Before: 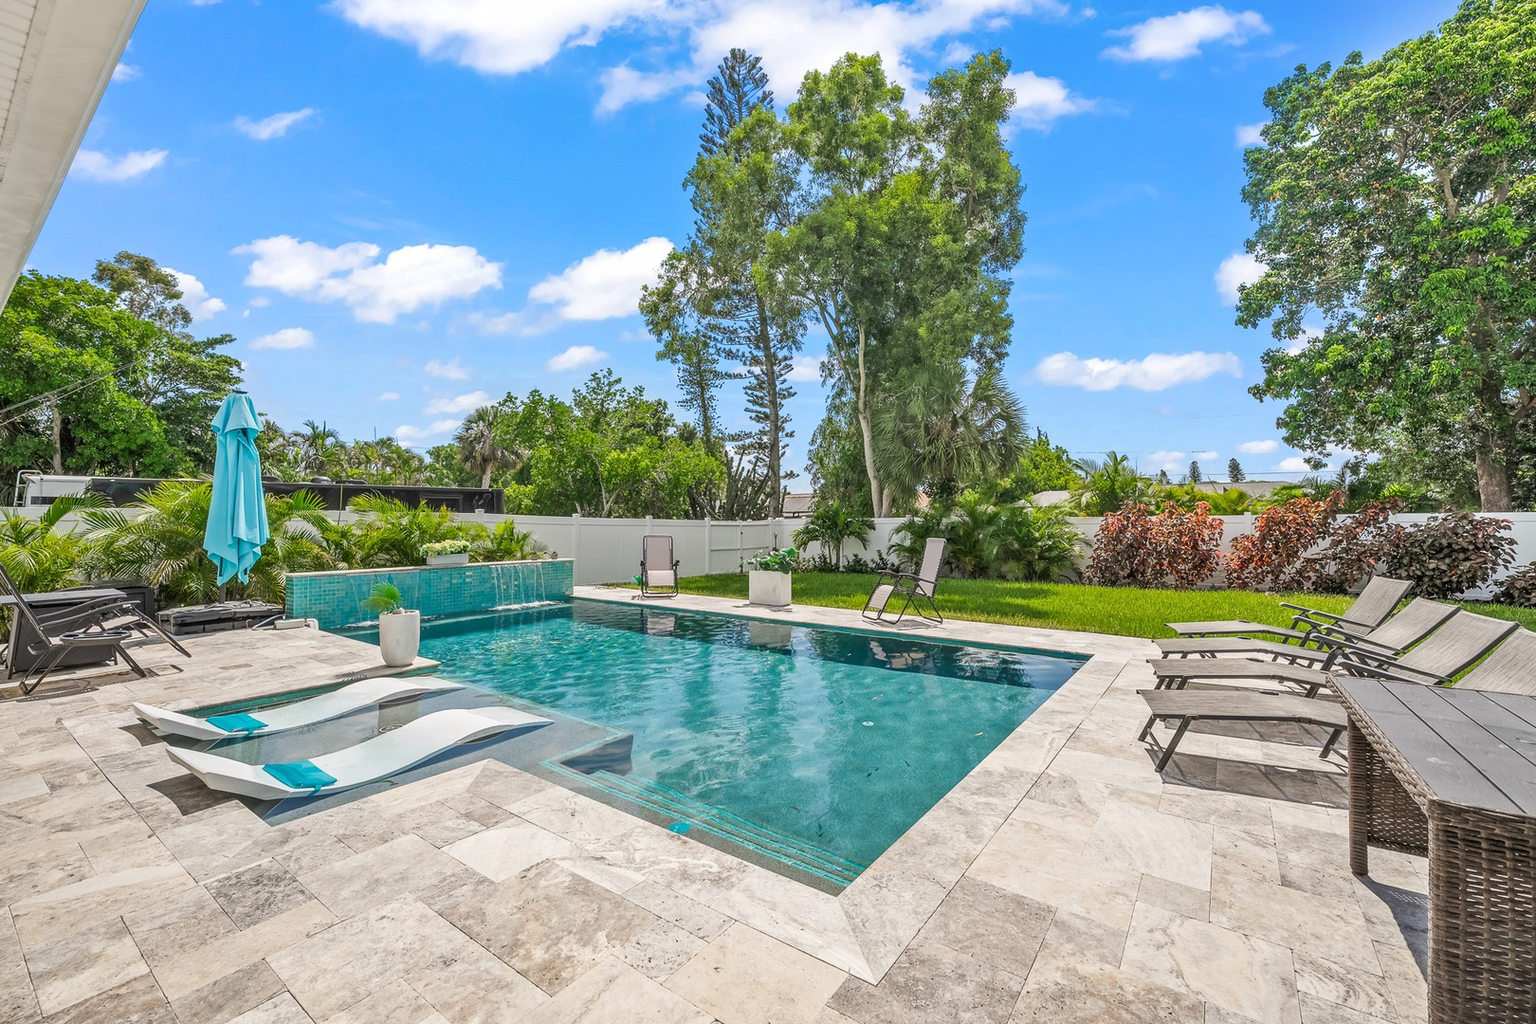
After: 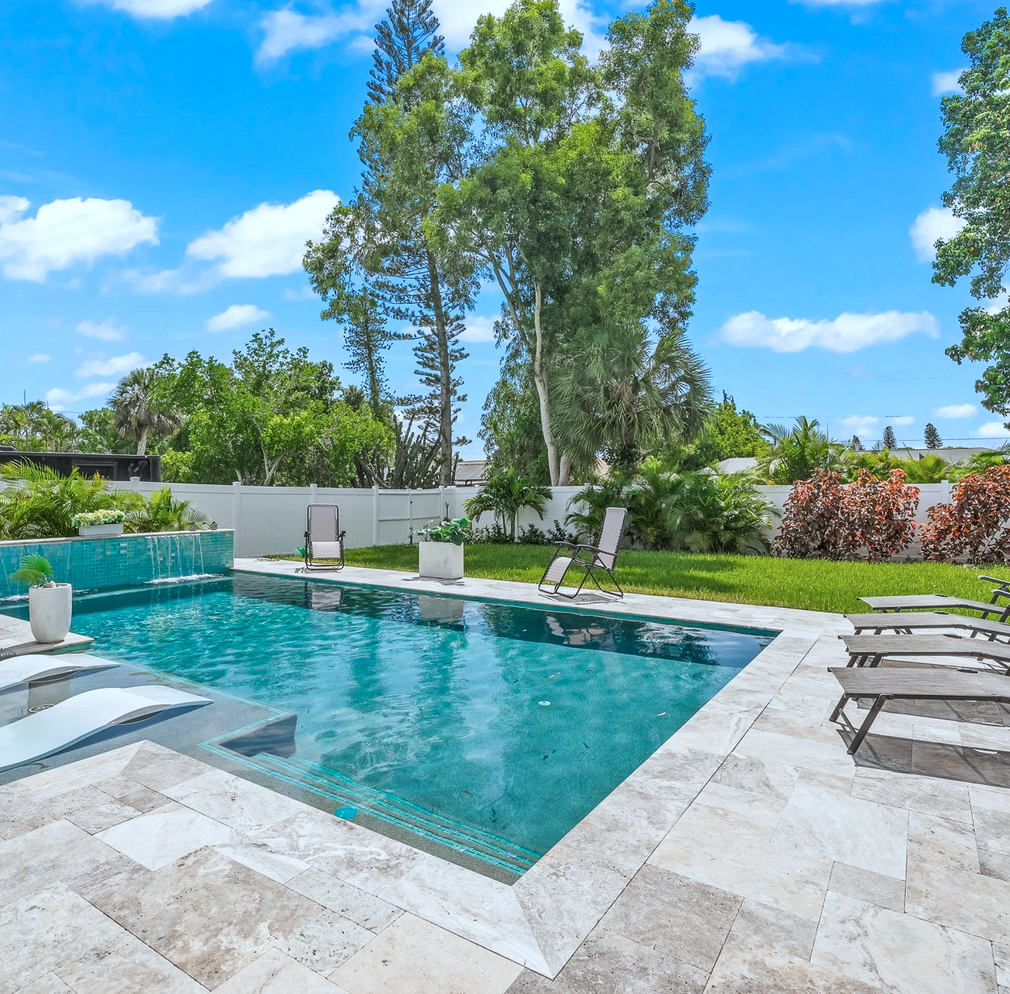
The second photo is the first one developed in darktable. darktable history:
color correction: highlights a* -4.18, highlights b* -10.81
crop and rotate: left 22.918%, top 5.629%, right 14.711%, bottom 2.247%
